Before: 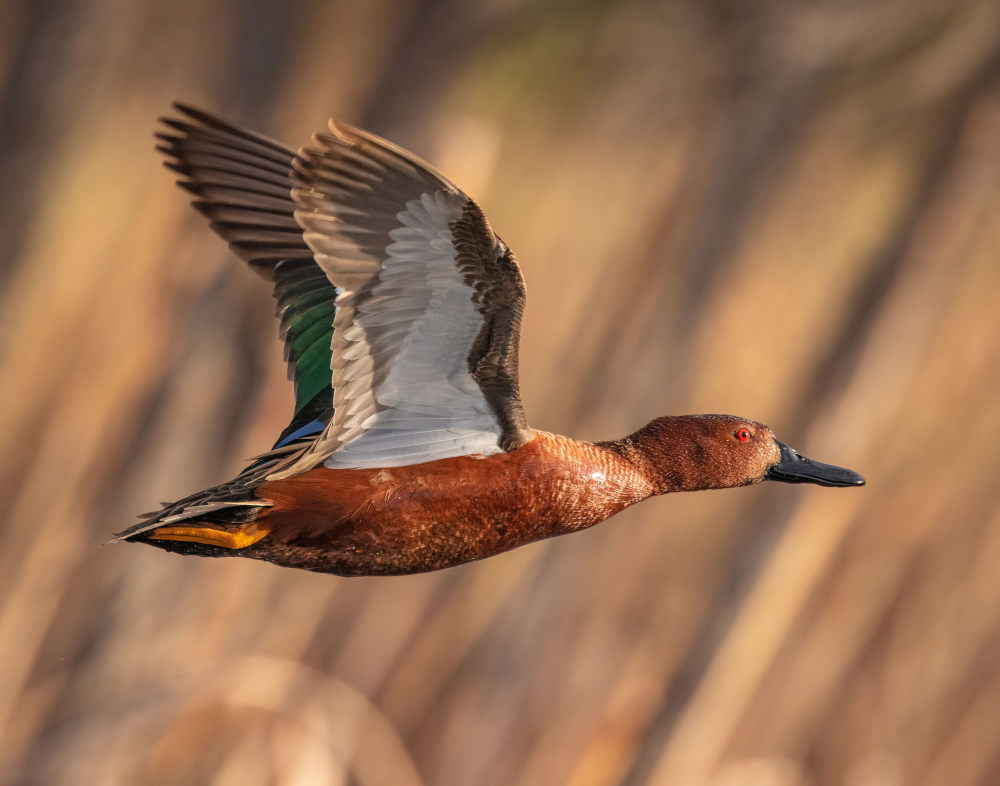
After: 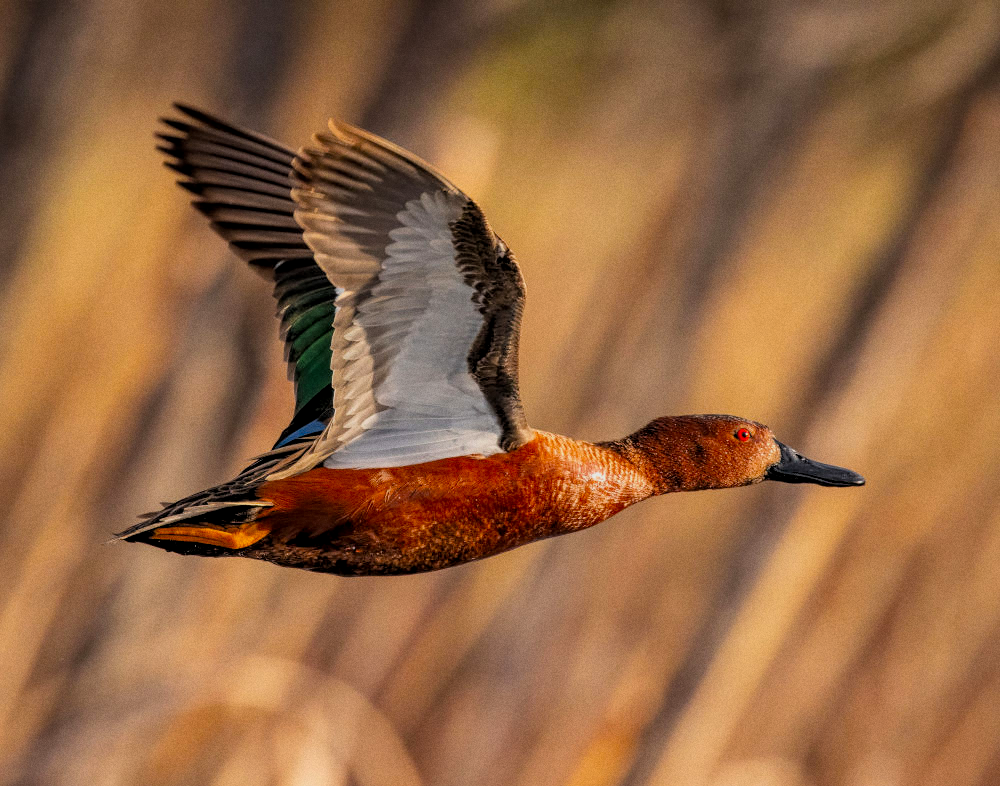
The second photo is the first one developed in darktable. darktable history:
grain: coarseness 7.08 ISO, strength 21.67%, mid-tones bias 59.58%
local contrast: highlights 100%, shadows 100%, detail 120%, midtone range 0.2
filmic rgb: black relative exposure -7.75 EV, white relative exposure 4.4 EV, threshold 3 EV, target black luminance 0%, hardness 3.76, latitude 50.51%, contrast 1.074, highlights saturation mix 10%, shadows ↔ highlights balance -0.22%, color science v4 (2020), enable highlight reconstruction true
